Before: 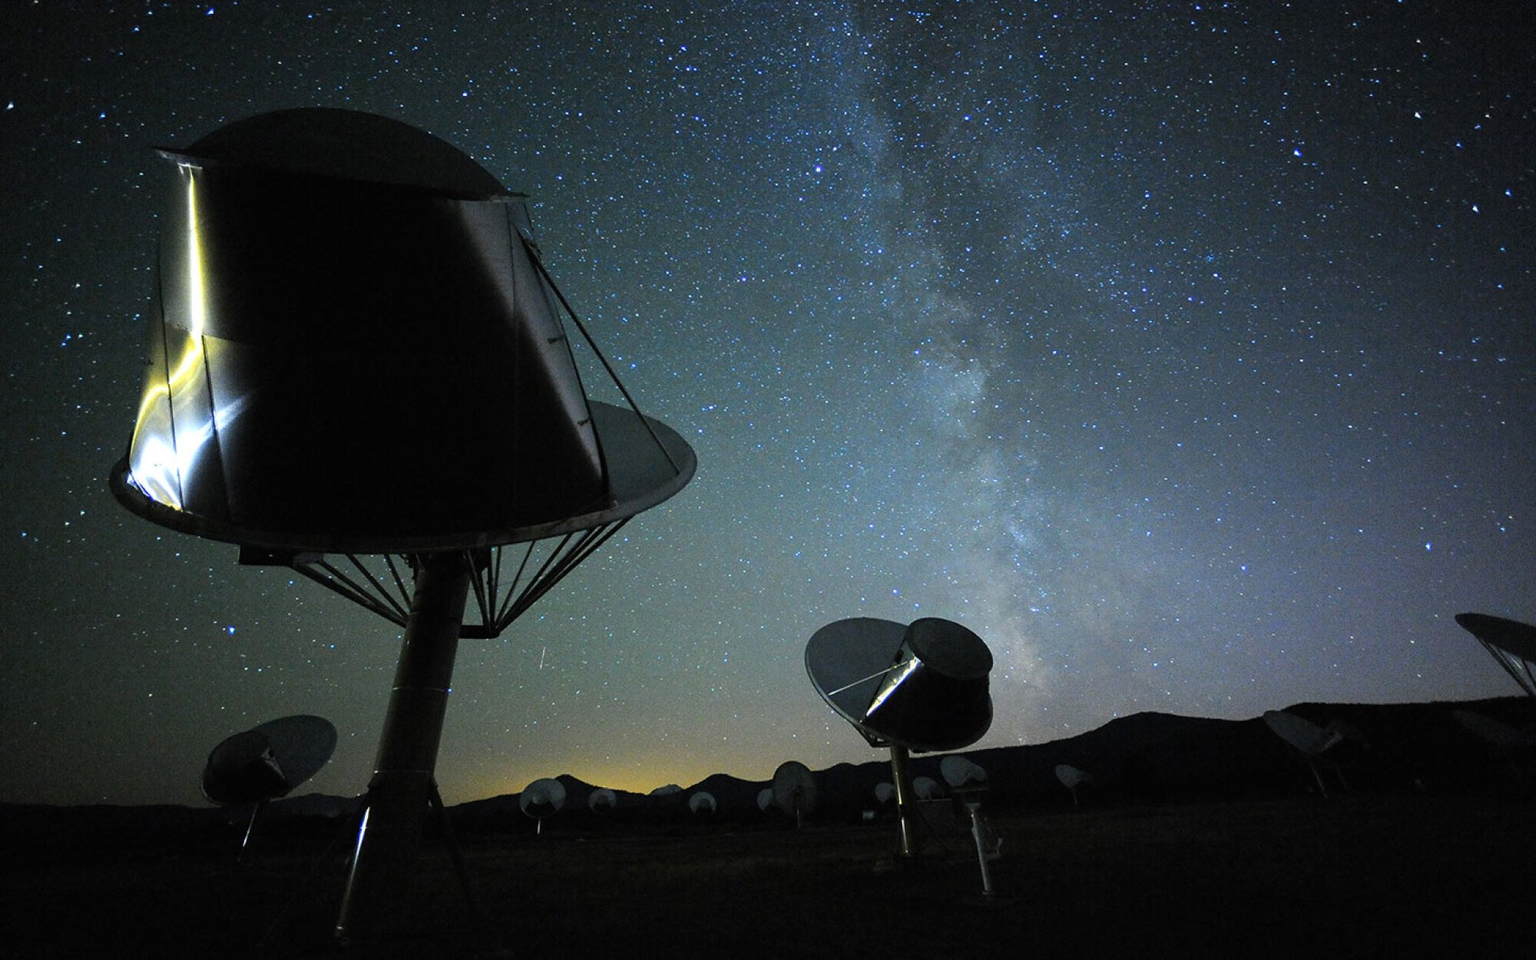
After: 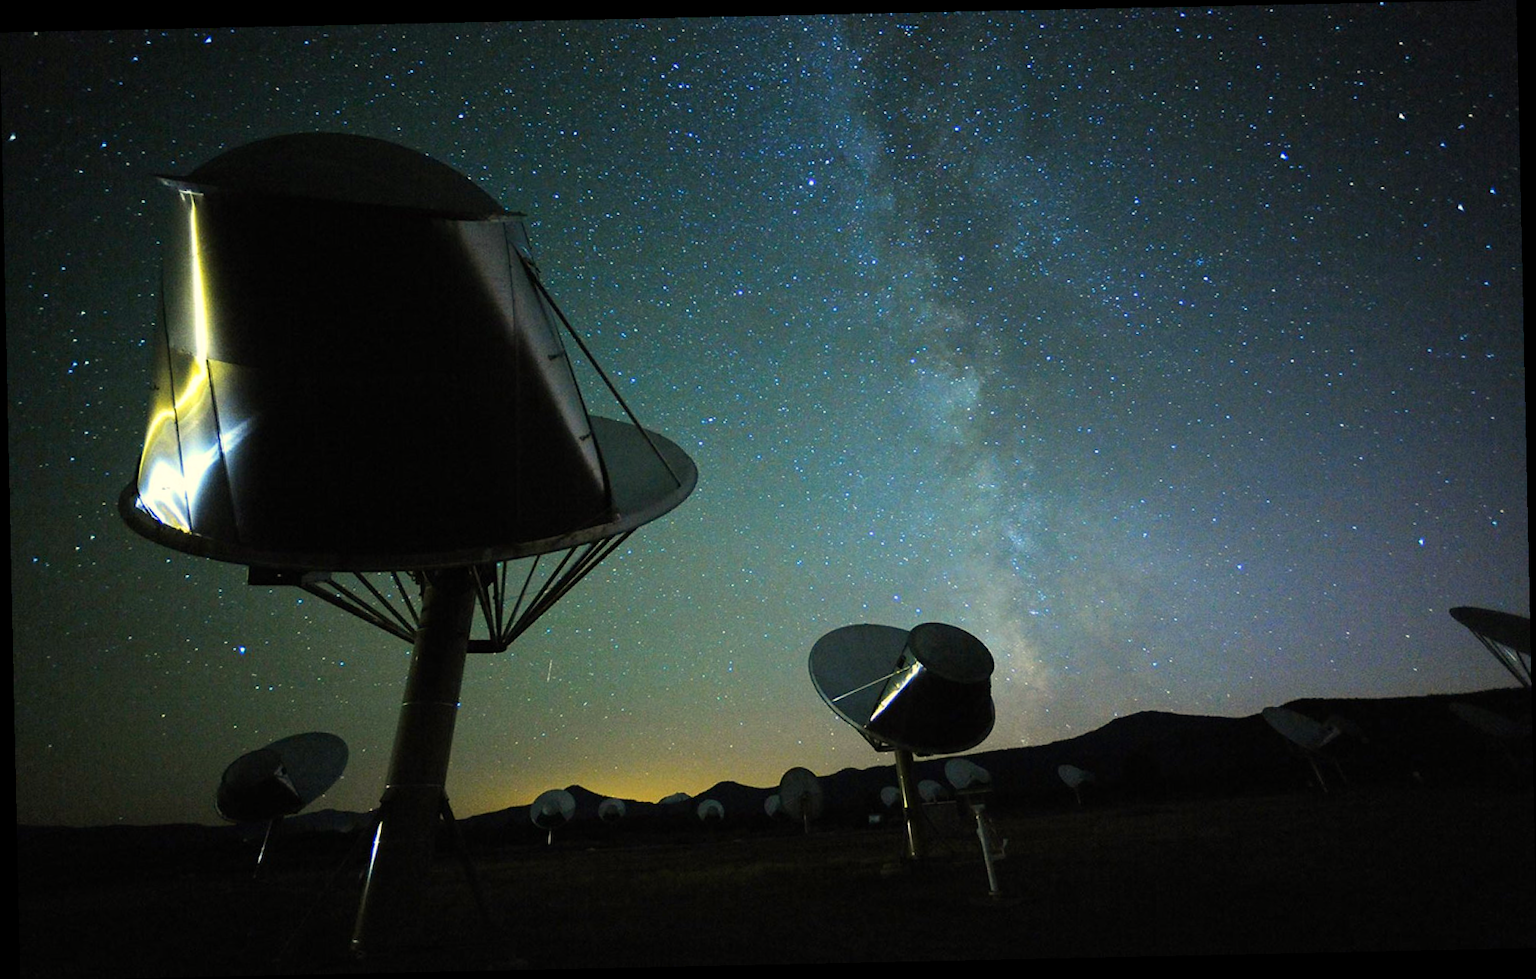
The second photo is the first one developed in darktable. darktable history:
white balance: red 1.029, blue 0.92
contrast brightness saturation: contrast 0.04, saturation 0.16
rotate and perspective: rotation -1.24°, automatic cropping off
velvia: on, module defaults
